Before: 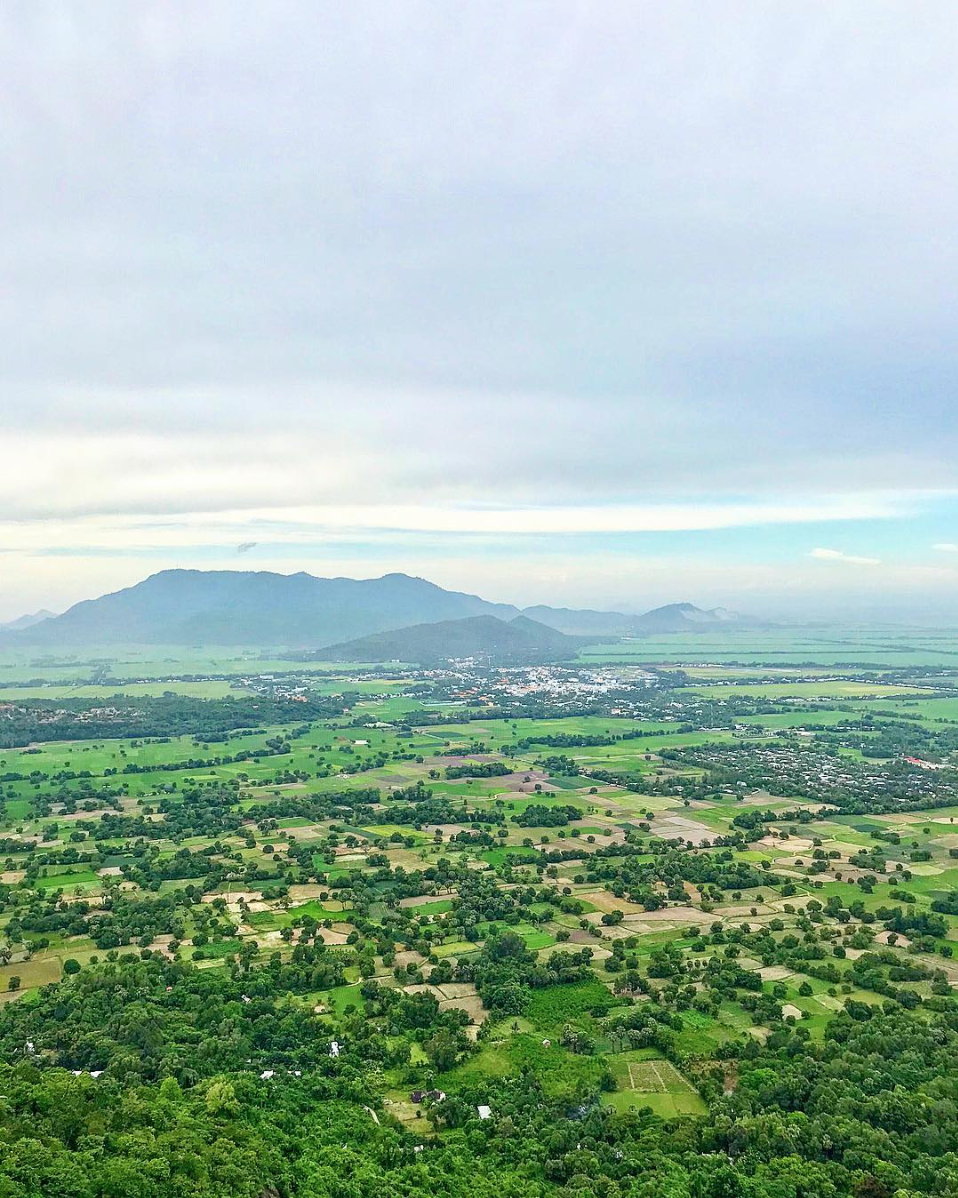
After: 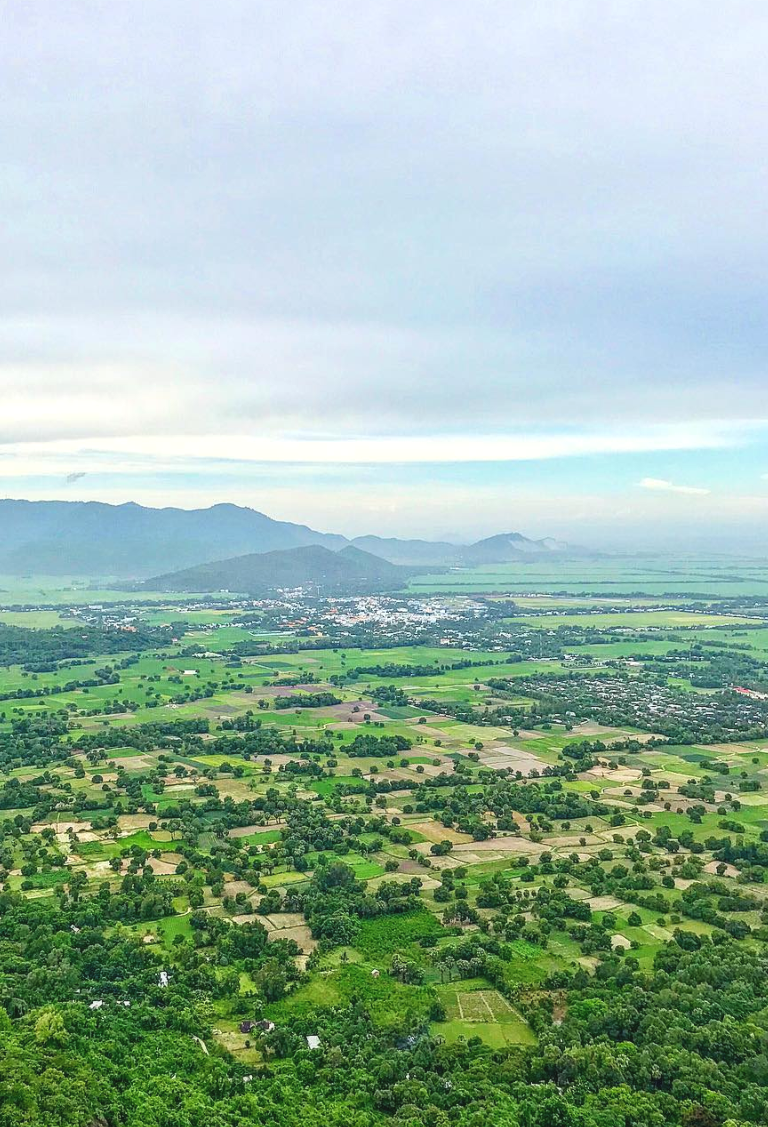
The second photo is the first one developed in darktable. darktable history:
crop and rotate: left 17.931%, top 5.884%, right 1.853%
exposure: black level correction -0.005, exposure 0.053 EV, compensate highlight preservation false
local contrast: detail 109%
